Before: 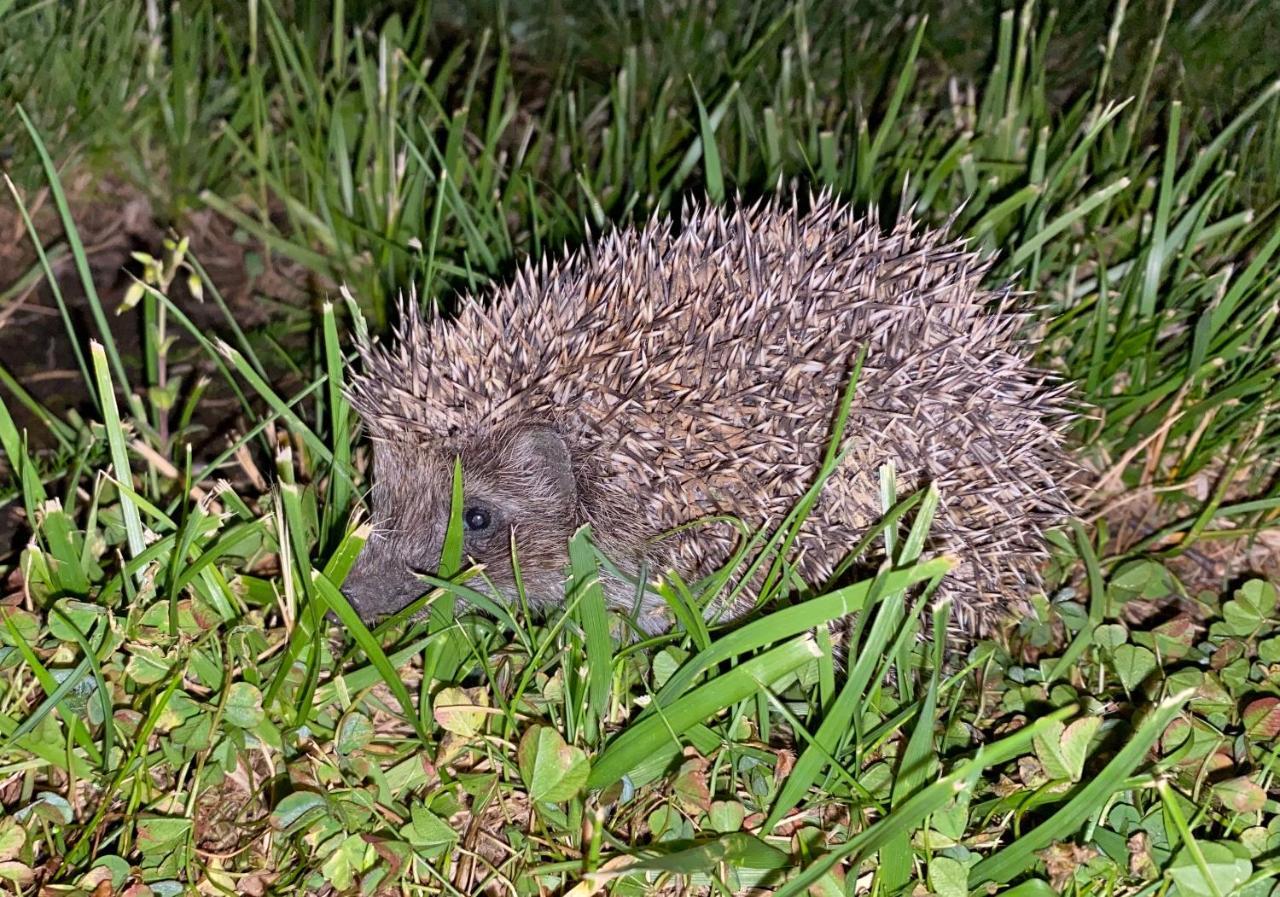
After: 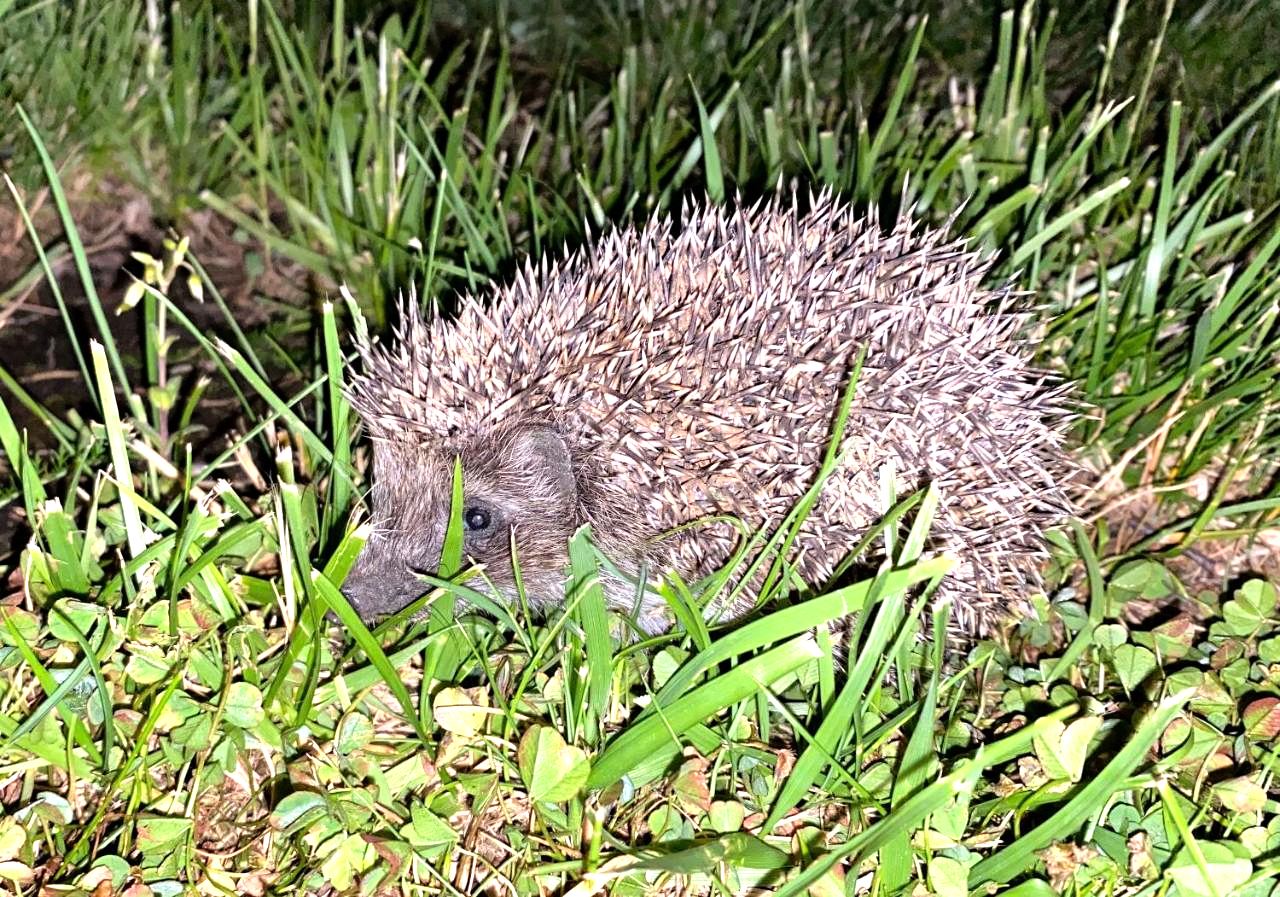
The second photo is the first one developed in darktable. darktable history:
tone equalizer: -8 EV -1.07 EV, -7 EV -0.971 EV, -6 EV -0.86 EV, -5 EV -0.584 EV, -3 EV 0.551 EV, -2 EV 0.867 EV, -1 EV 1 EV, +0 EV 1.06 EV
